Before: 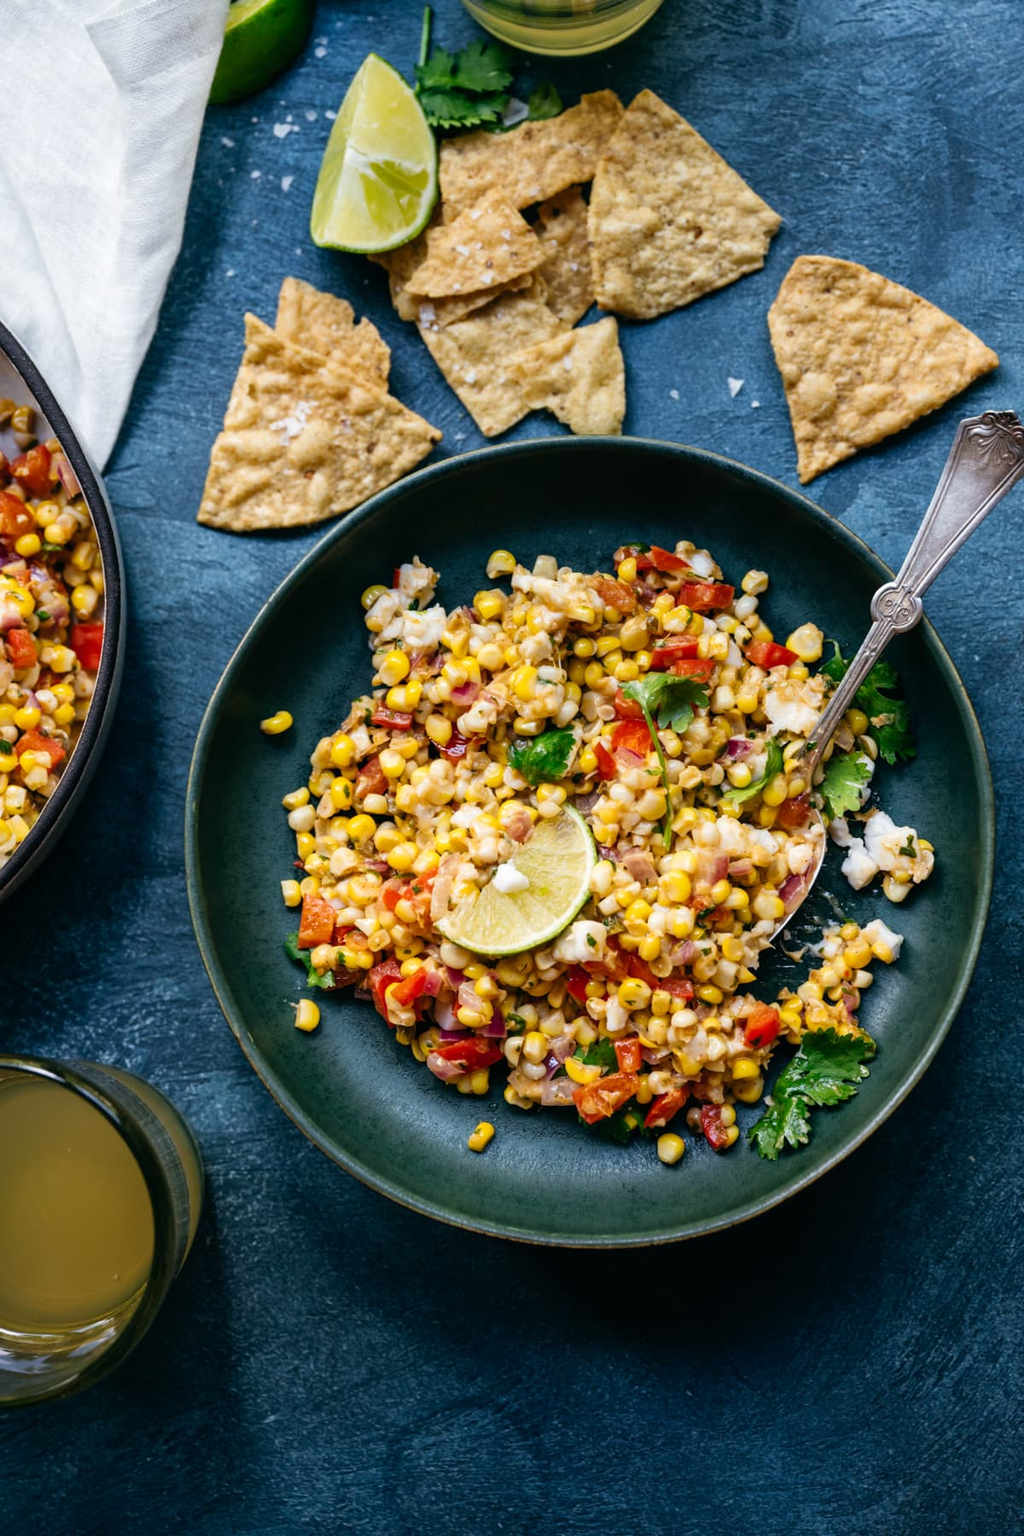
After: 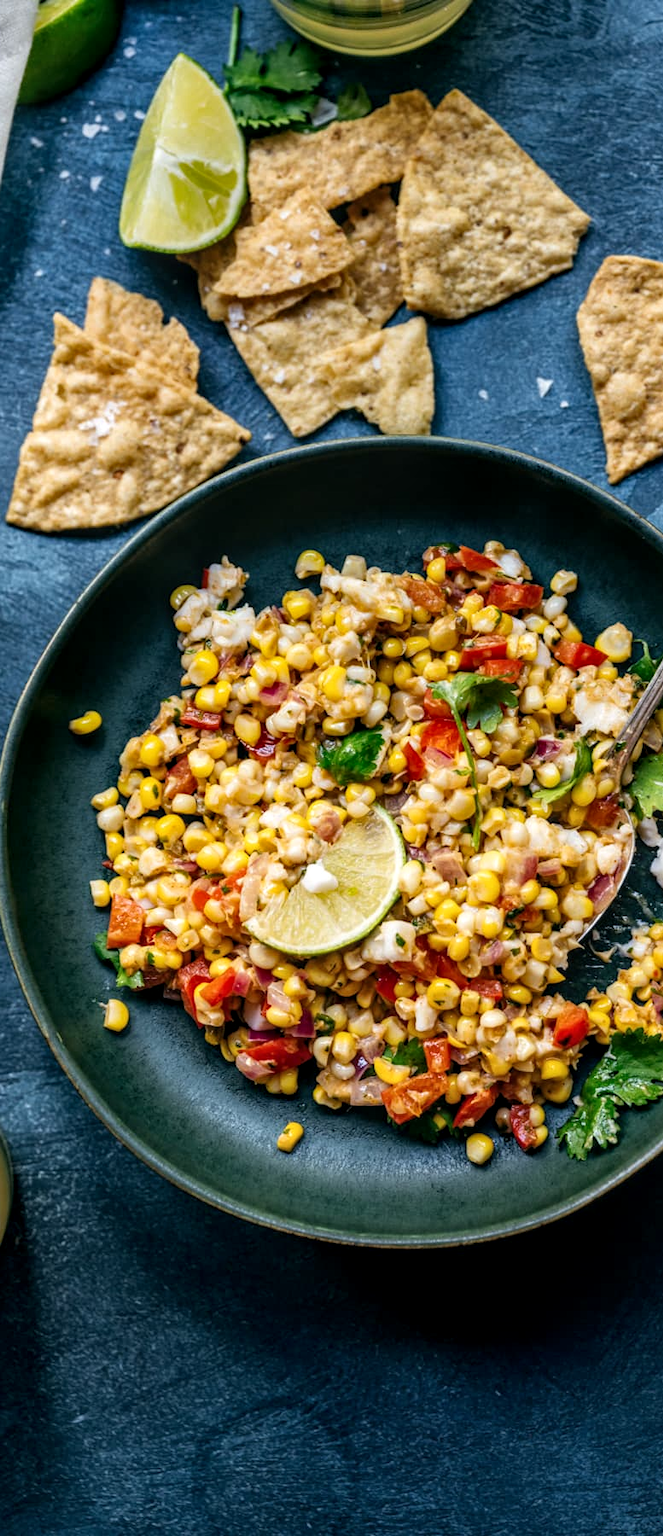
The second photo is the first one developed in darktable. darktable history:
local contrast: detail 130%
crop and rotate: left 18.726%, right 16.381%
